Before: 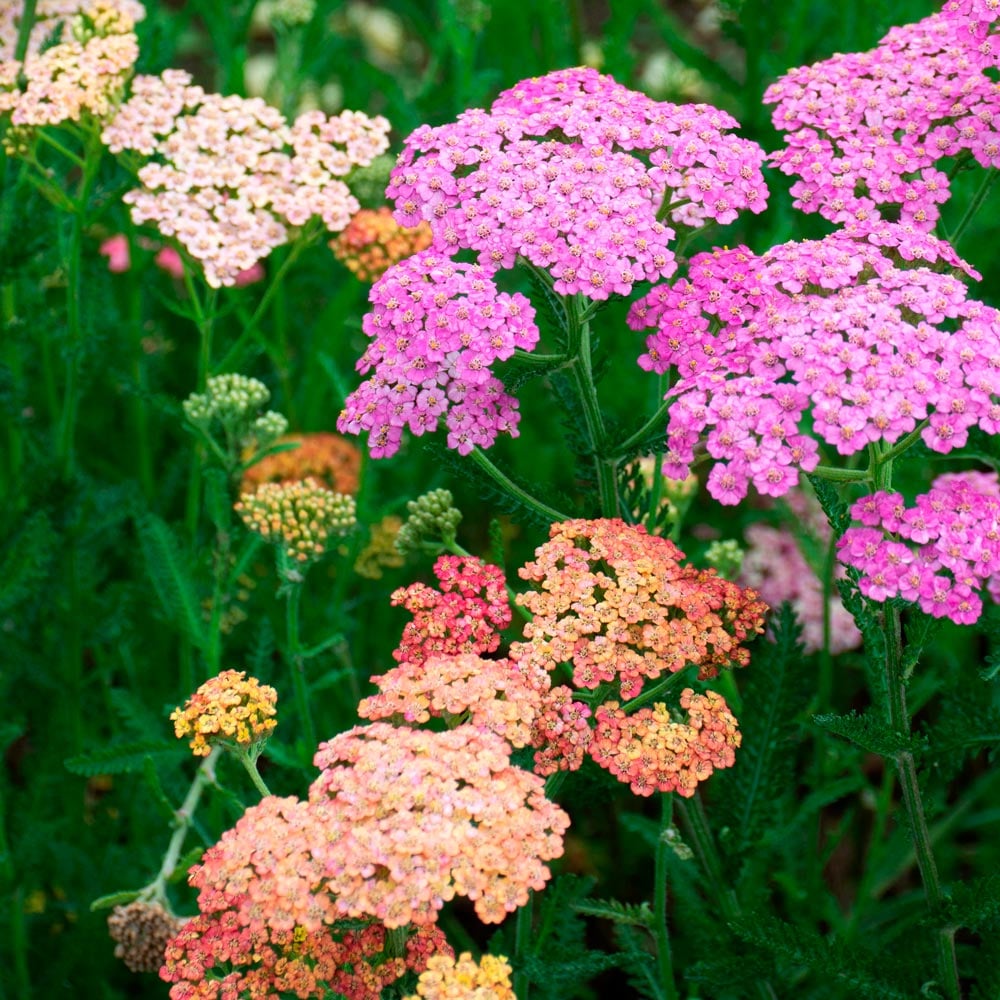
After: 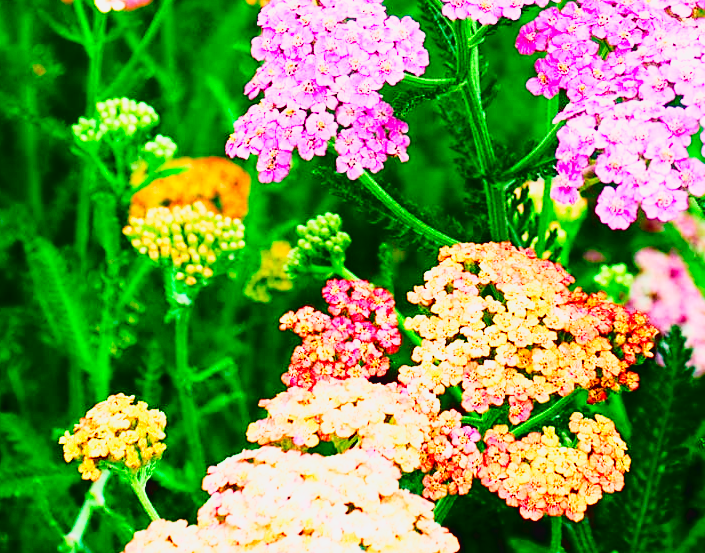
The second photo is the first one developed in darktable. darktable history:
tone curve: curves: ch0 [(0, 0.014) (0.17, 0.099) (0.398, 0.423) (0.728, 0.808) (0.877, 0.91) (0.99, 0.955)]; ch1 [(0, 0) (0.377, 0.325) (0.493, 0.491) (0.505, 0.504) (0.515, 0.515) (0.554, 0.575) (0.623, 0.643) (0.701, 0.718) (1, 1)]; ch2 [(0, 0) (0.423, 0.453) (0.481, 0.485) (0.501, 0.501) (0.531, 0.527) (0.586, 0.597) (0.663, 0.706) (0.717, 0.753) (1, 0.991)], color space Lab, independent channels
color balance rgb: shadows lift › chroma 3%, shadows lift › hue 280.8°, power › hue 330°, highlights gain › chroma 3%, highlights gain › hue 75.6°, global offset › luminance 0.7%, perceptual saturation grading › global saturation 20%, perceptual saturation grading › highlights -25%, perceptual saturation grading › shadows 50%, global vibrance 20.33%
sharpen: radius 1.864, amount 0.398, threshold 1.271
crop: left 11.123%, top 27.61%, right 18.3%, bottom 17.034%
base curve: curves: ch0 [(0, 0) (0.007, 0.004) (0.027, 0.03) (0.046, 0.07) (0.207, 0.54) (0.442, 0.872) (0.673, 0.972) (1, 1)], preserve colors none
